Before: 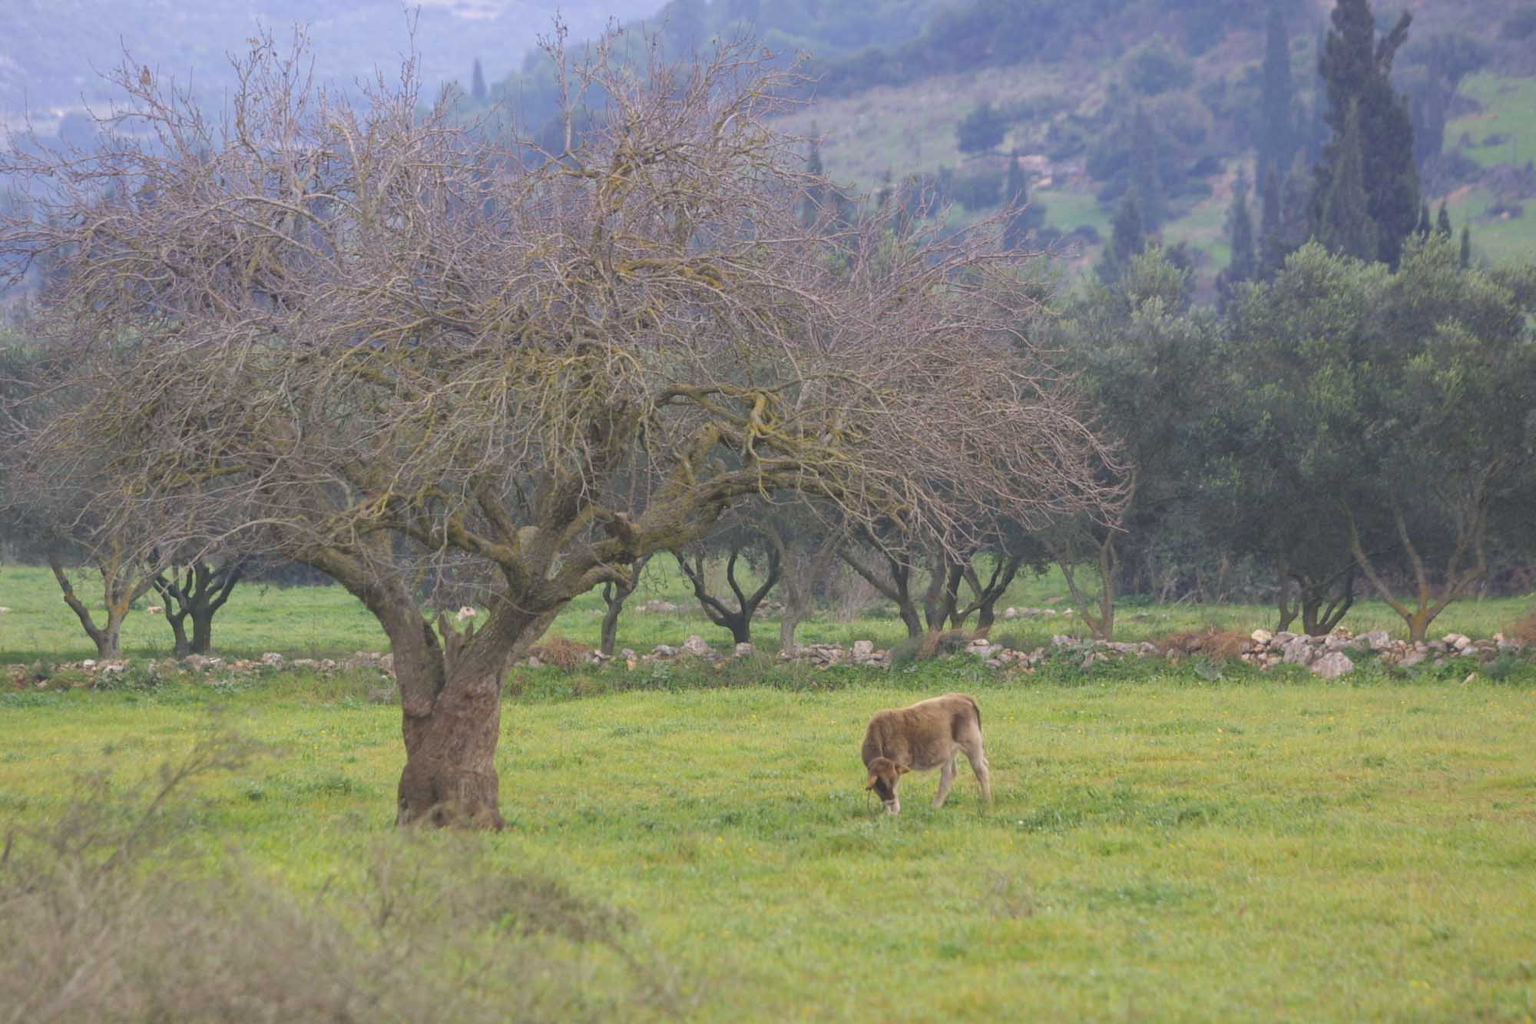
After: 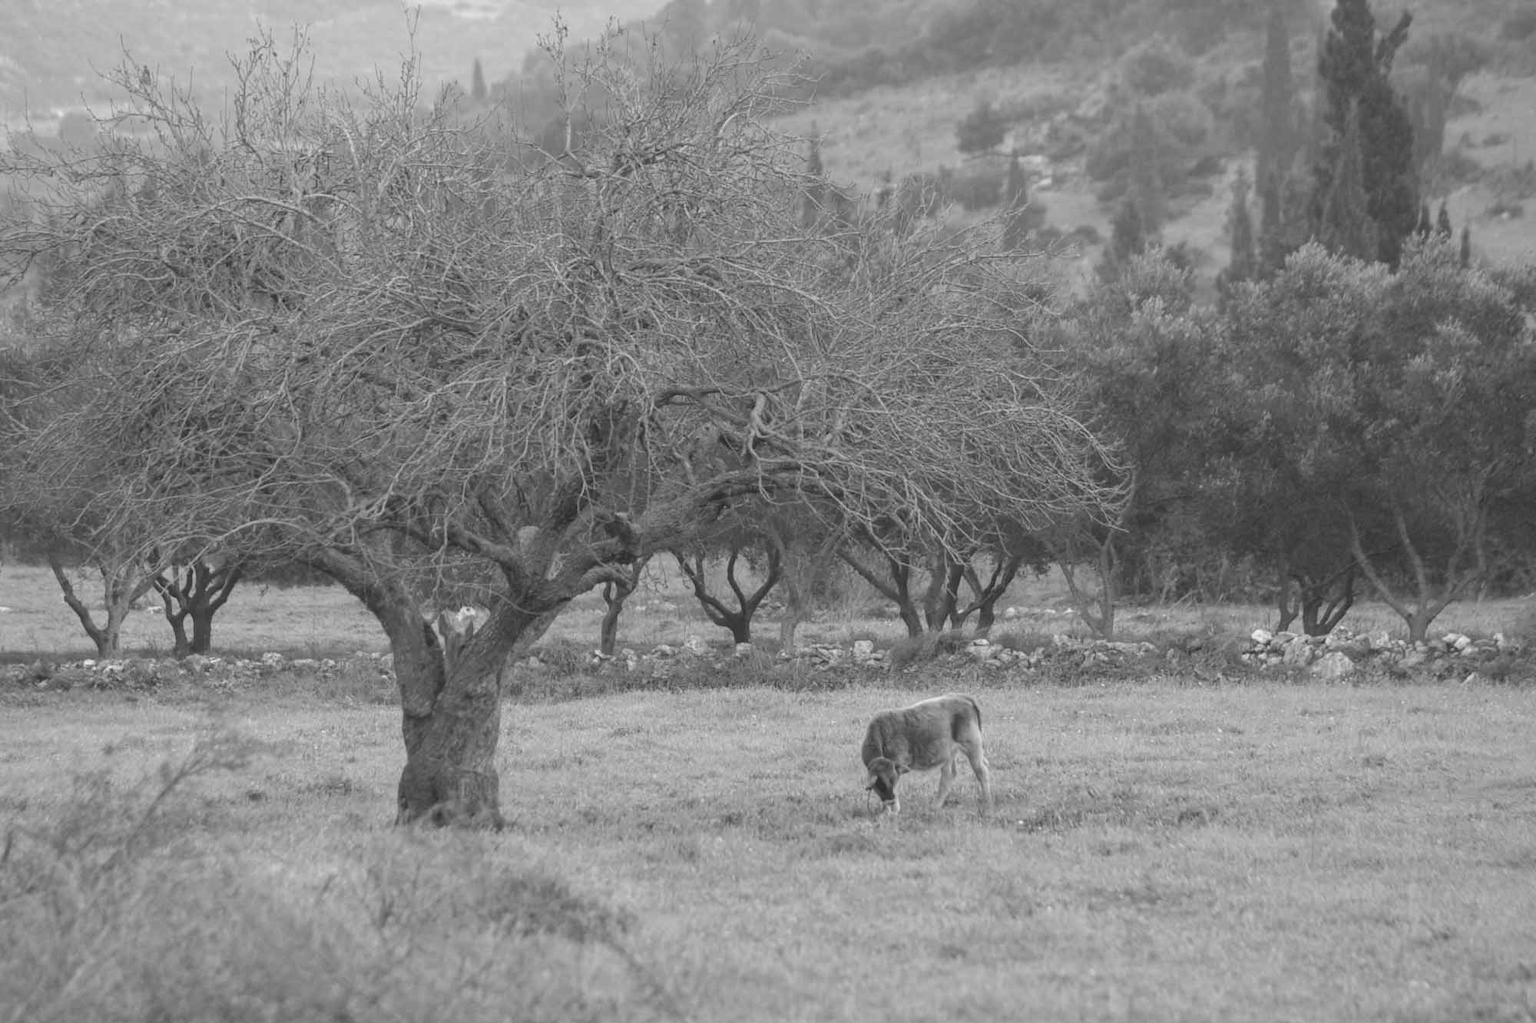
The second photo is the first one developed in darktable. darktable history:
local contrast: on, module defaults
haze removal: strength -0.05
monochrome: on, module defaults
